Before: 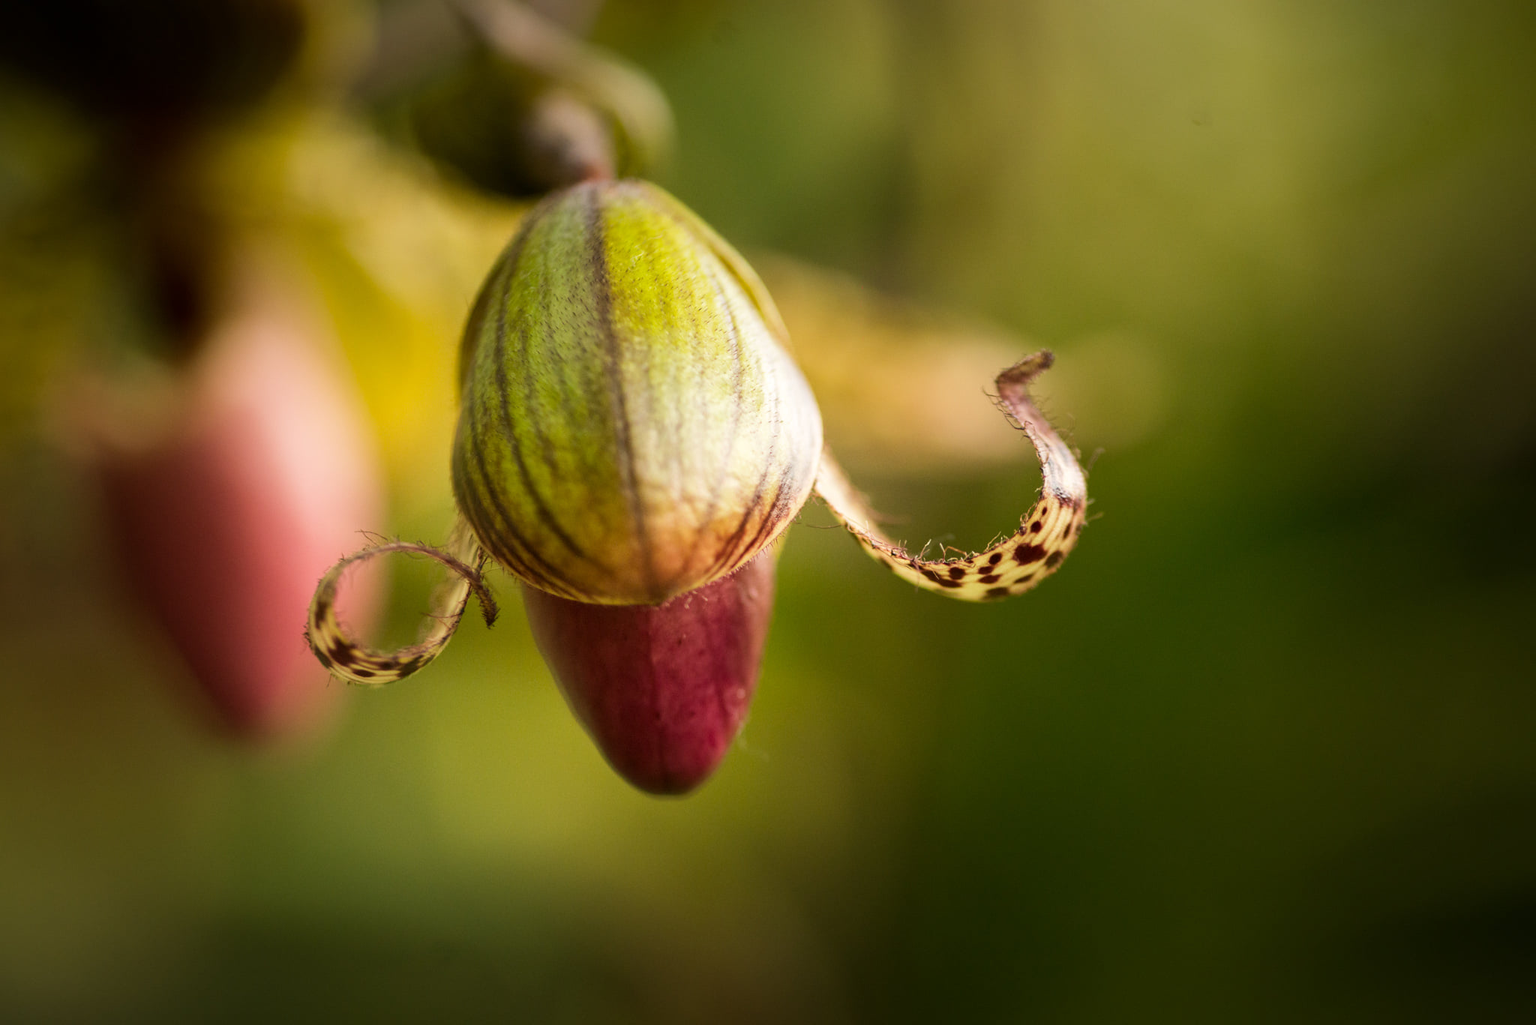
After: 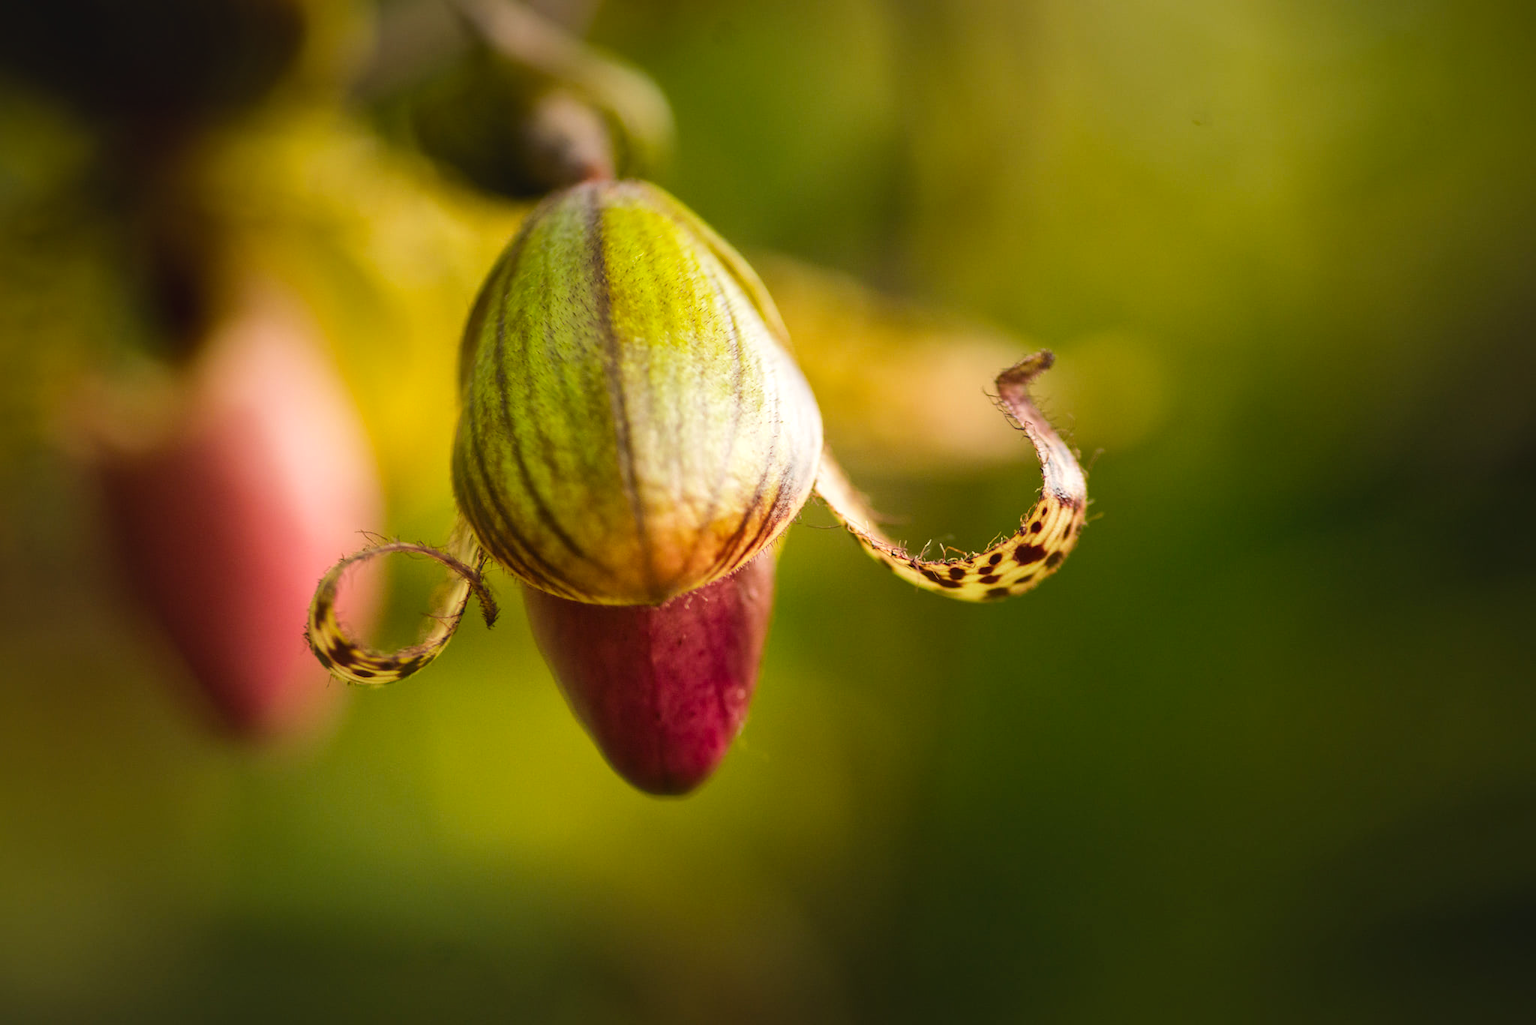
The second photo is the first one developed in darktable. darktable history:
local contrast: mode bilateral grid, contrast 21, coarseness 50, detail 119%, midtone range 0.2
color balance rgb: global offset › luminance 0.499%, perceptual saturation grading › global saturation 19.654%, perceptual brilliance grading › global brilliance 2.545%, perceptual brilliance grading › highlights -2.69%, perceptual brilliance grading › shadows 3.04%
